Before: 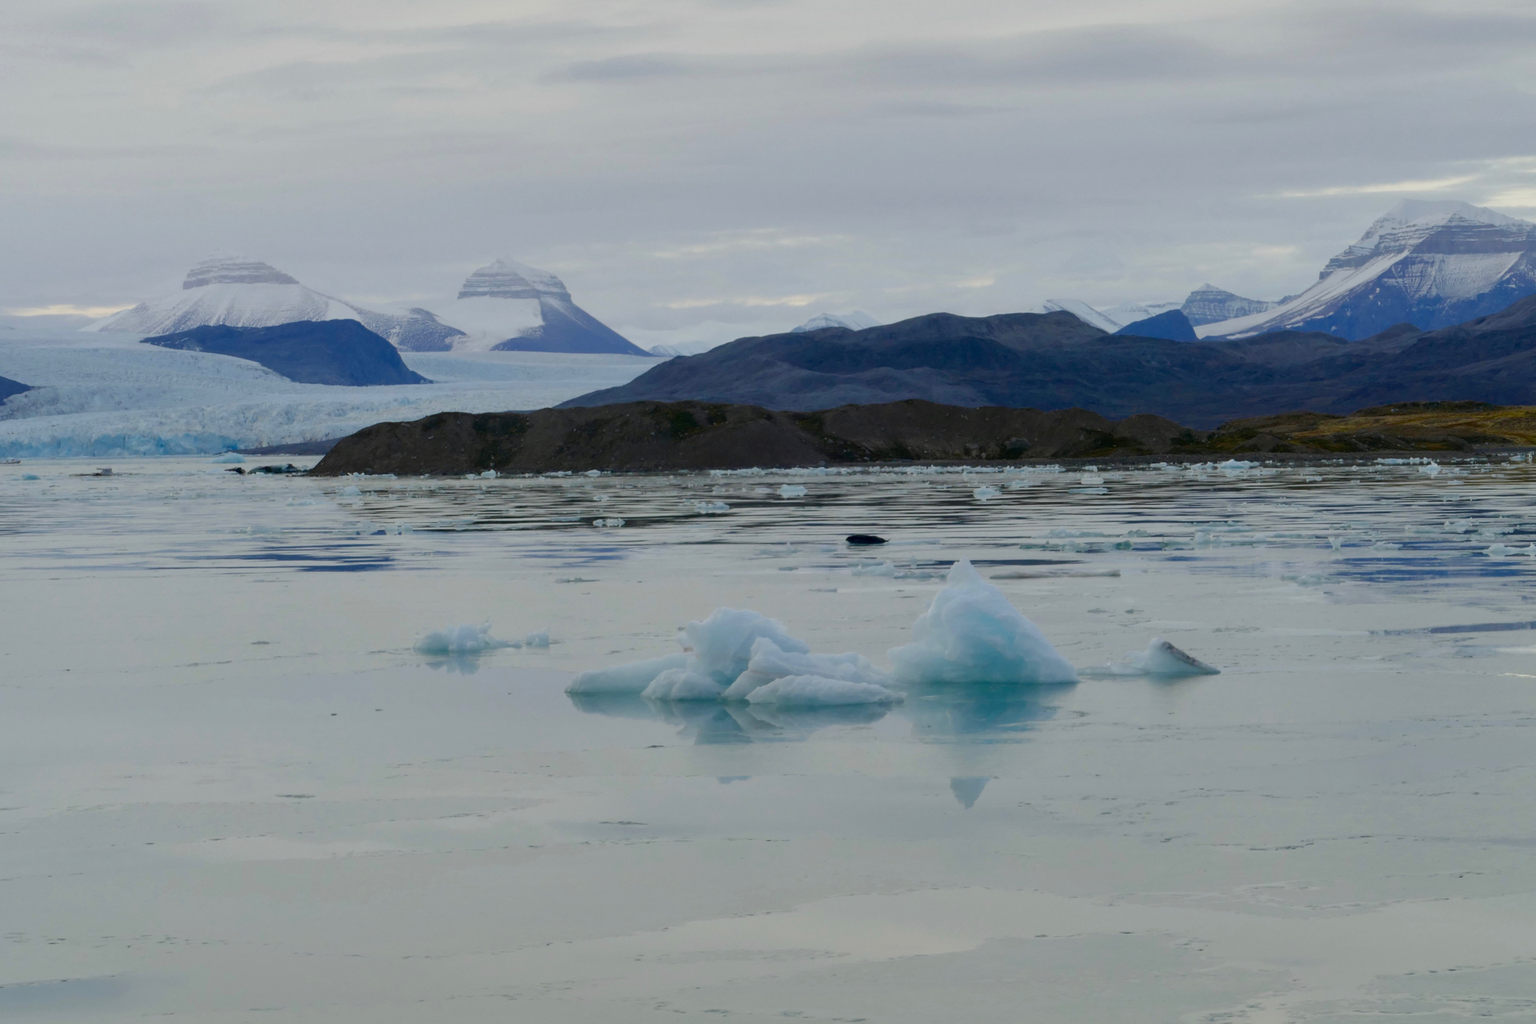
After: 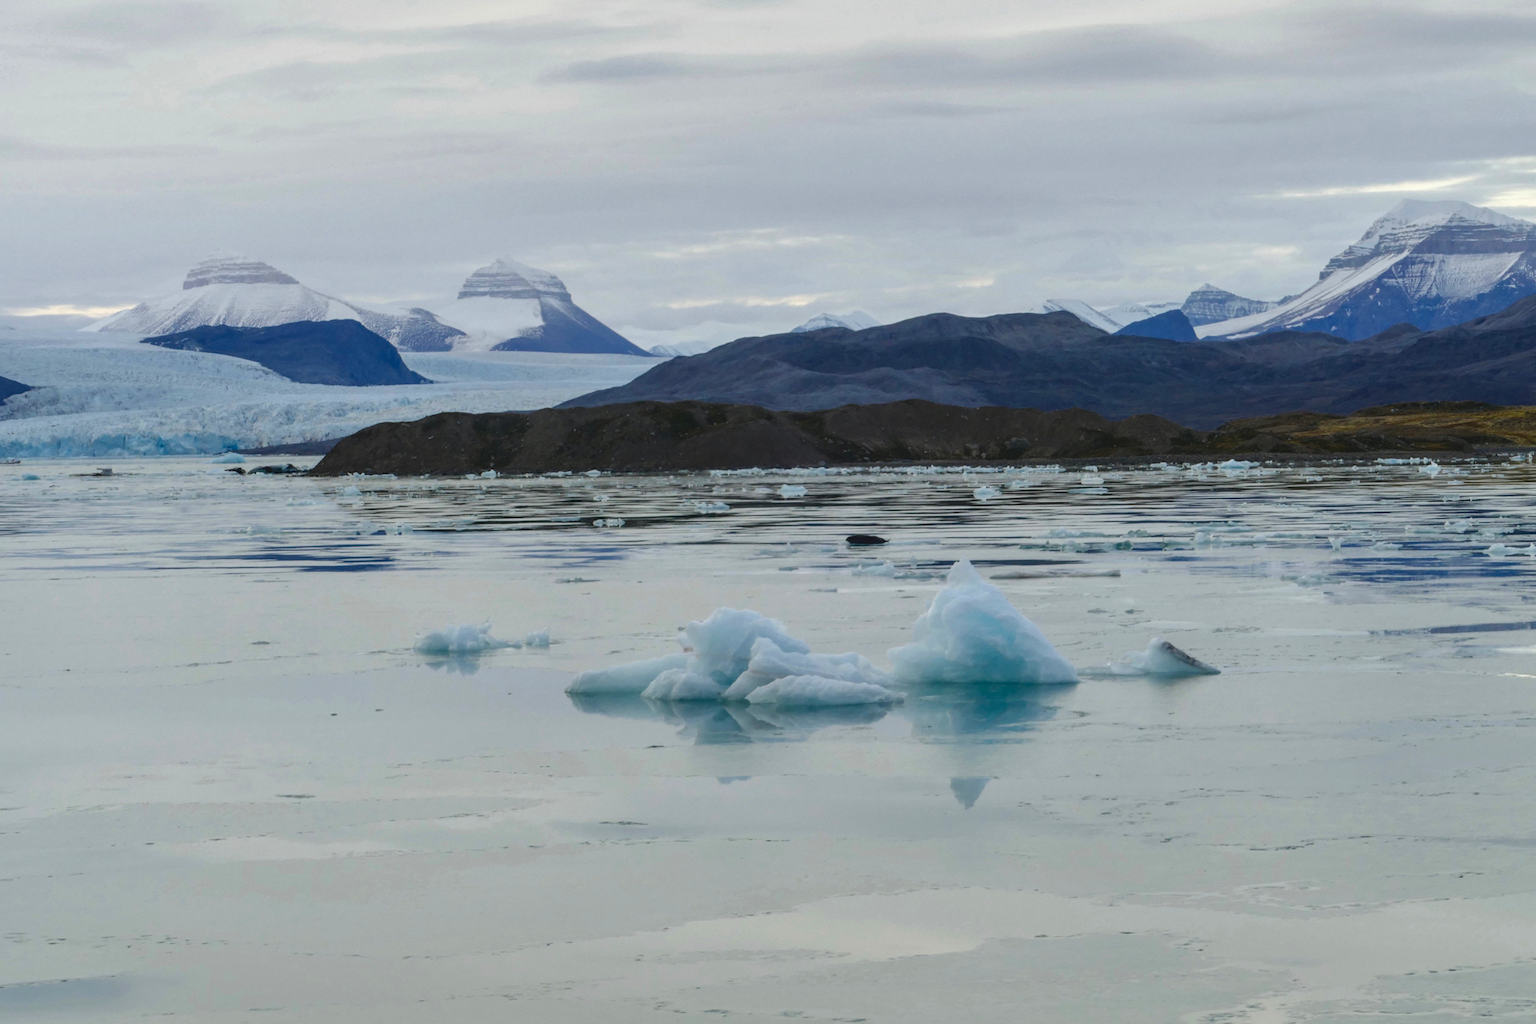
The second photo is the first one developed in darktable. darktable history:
exposure: black level correction -0.015, compensate highlight preservation false
color balance rgb: power › hue 62.44°, perceptual saturation grading › global saturation 8.638%, perceptual brilliance grading › highlights 8.031%, perceptual brilliance grading › mid-tones 3.73%, perceptual brilliance grading › shadows 1.848%, global vibrance 9.393%
local contrast: highlights 61%, detail 143%, midtone range 0.428
